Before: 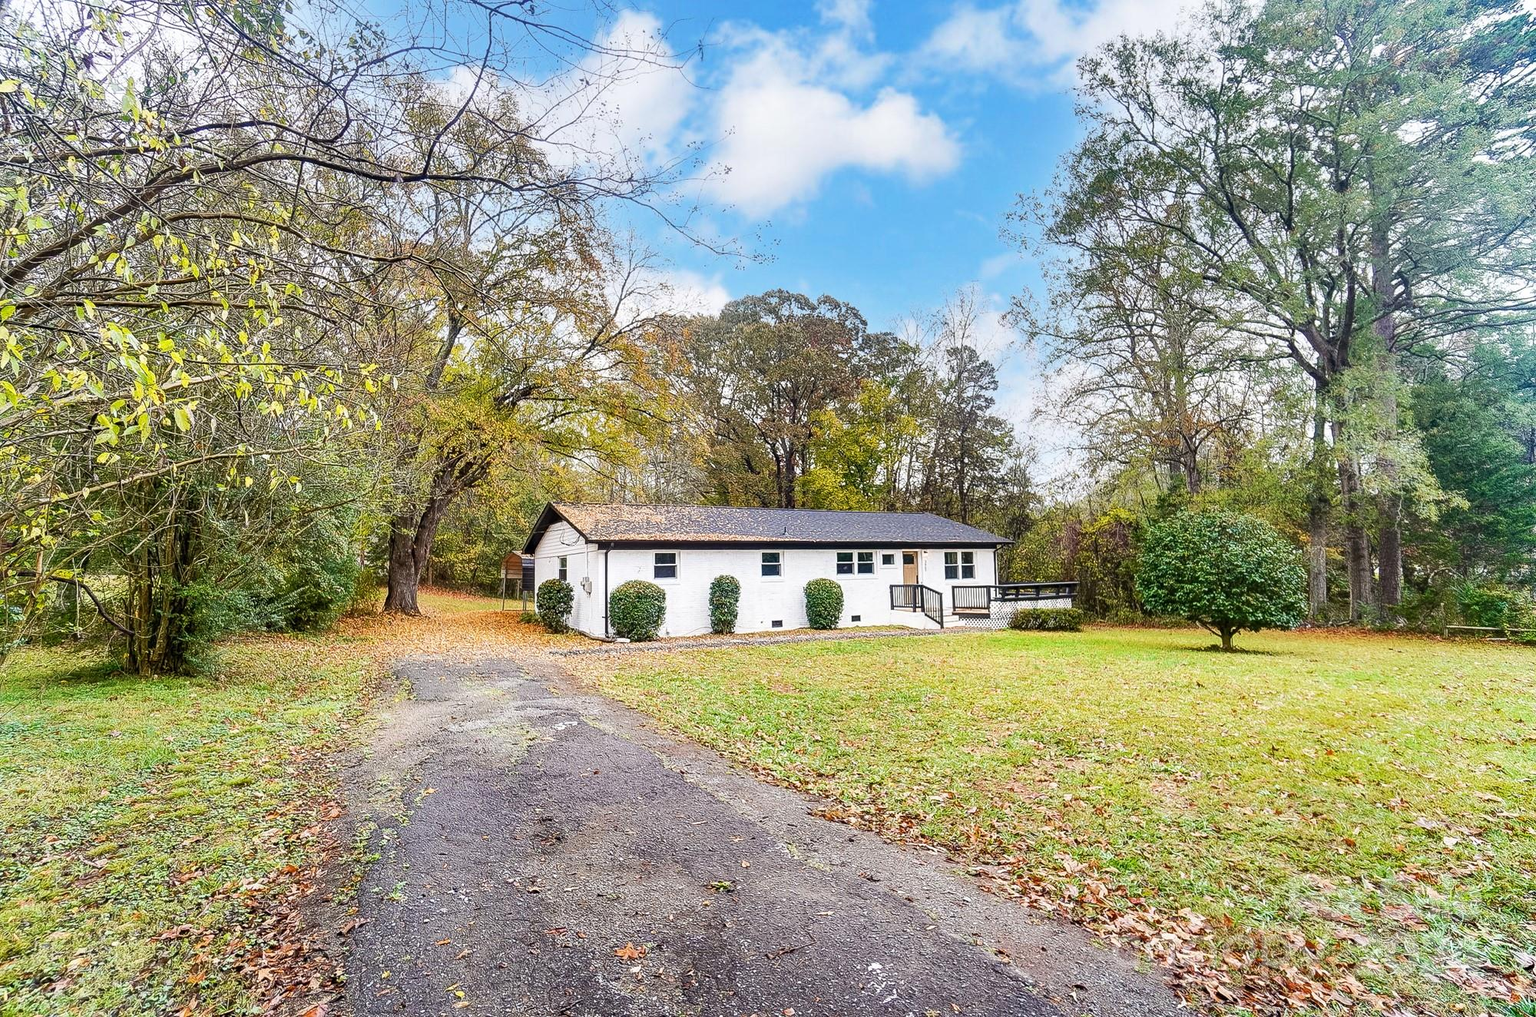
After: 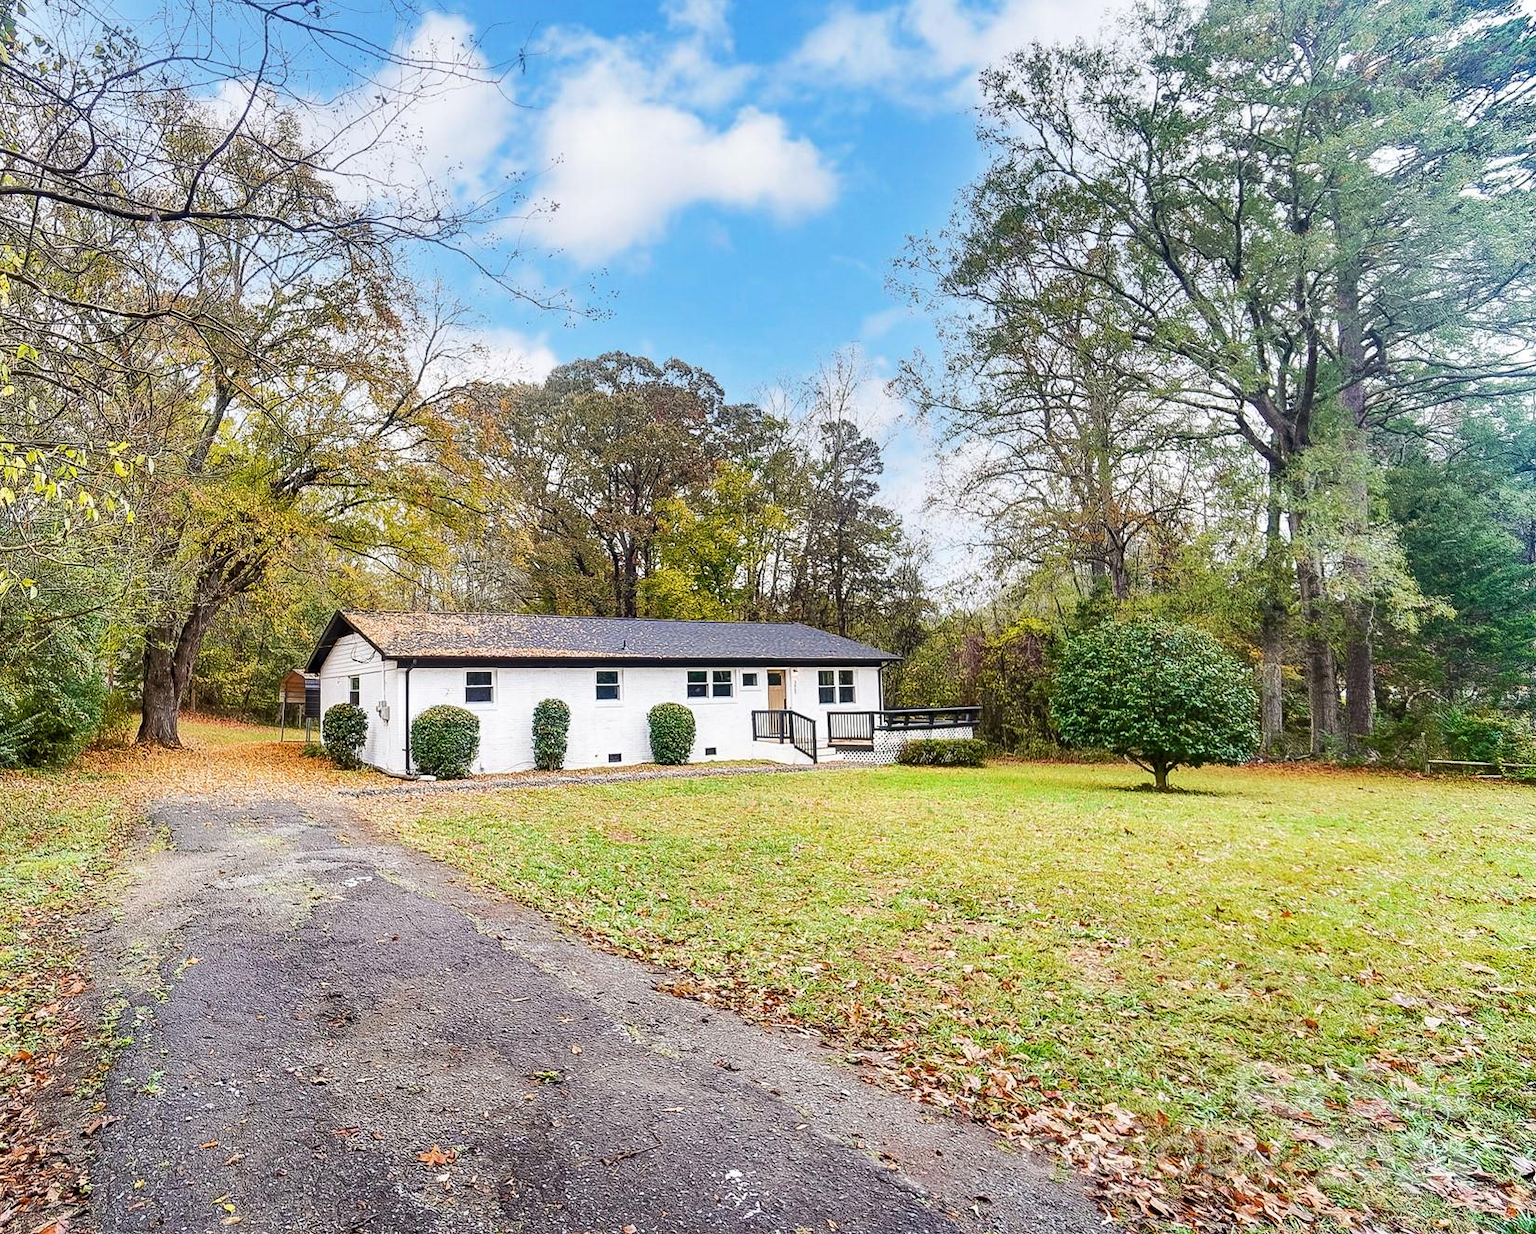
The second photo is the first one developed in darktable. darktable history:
crop: left 17.658%, bottom 0.042%
